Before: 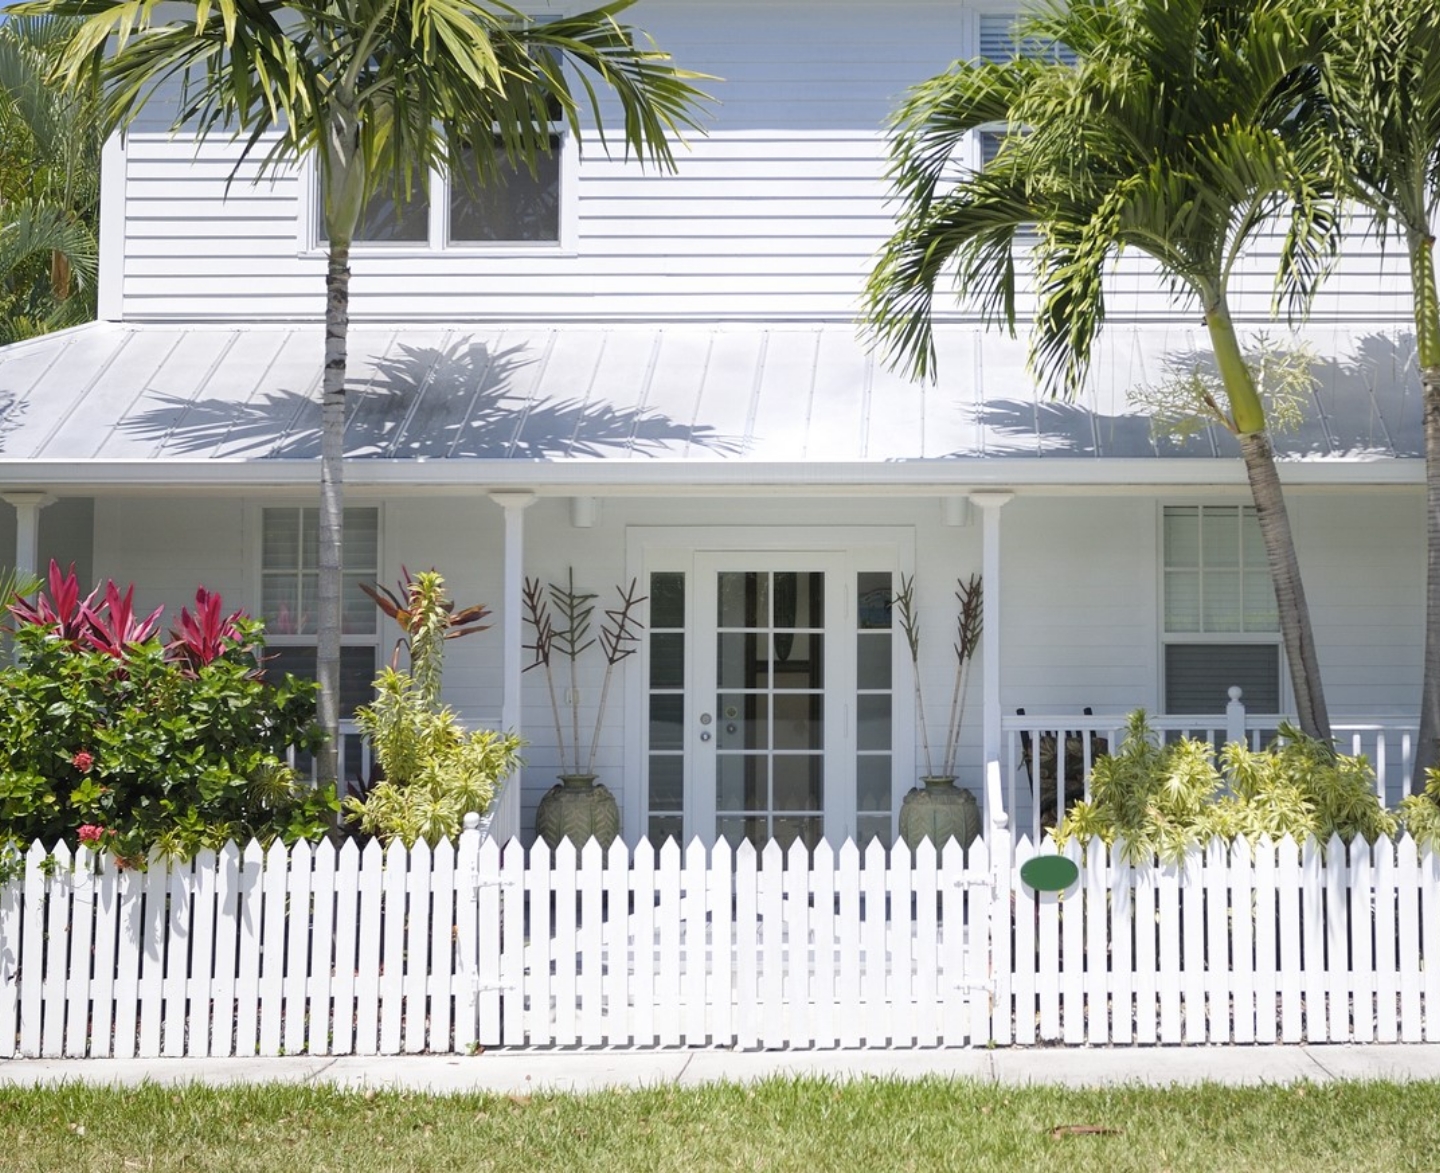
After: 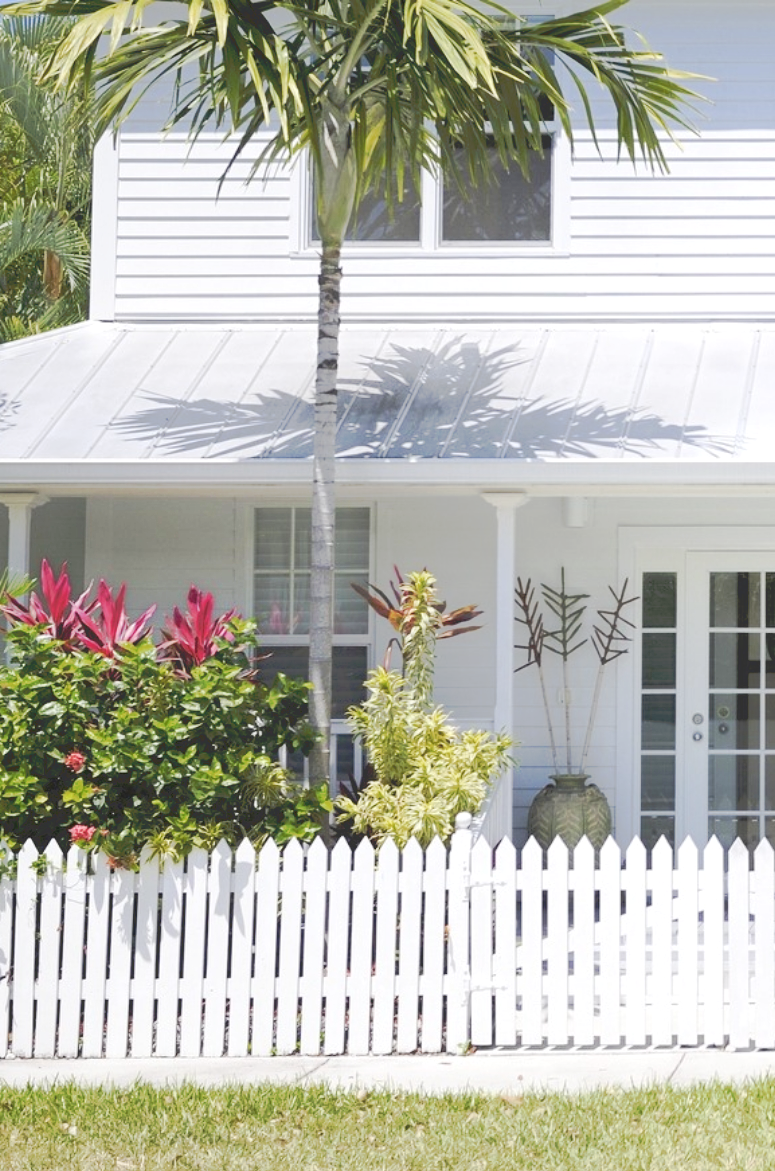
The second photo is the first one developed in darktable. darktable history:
crop: left 0.587%, right 45.588%, bottom 0.086%
tone curve: curves: ch0 [(0, 0) (0.003, 0.055) (0.011, 0.111) (0.025, 0.126) (0.044, 0.169) (0.069, 0.215) (0.1, 0.199) (0.136, 0.207) (0.177, 0.259) (0.224, 0.327) (0.277, 0.361) (0.335, 0.431) (0.399, 0.501) (0.468, 0.589) (0.543, 0.683) (0.623, 0.73) (0.709, 0.796) (0.801, 0.863) (0.898, 0.921) (1, 1)], preserve colors none
shadows and highlights: shadows -10, white point adjustment 1.5, highlights 10
